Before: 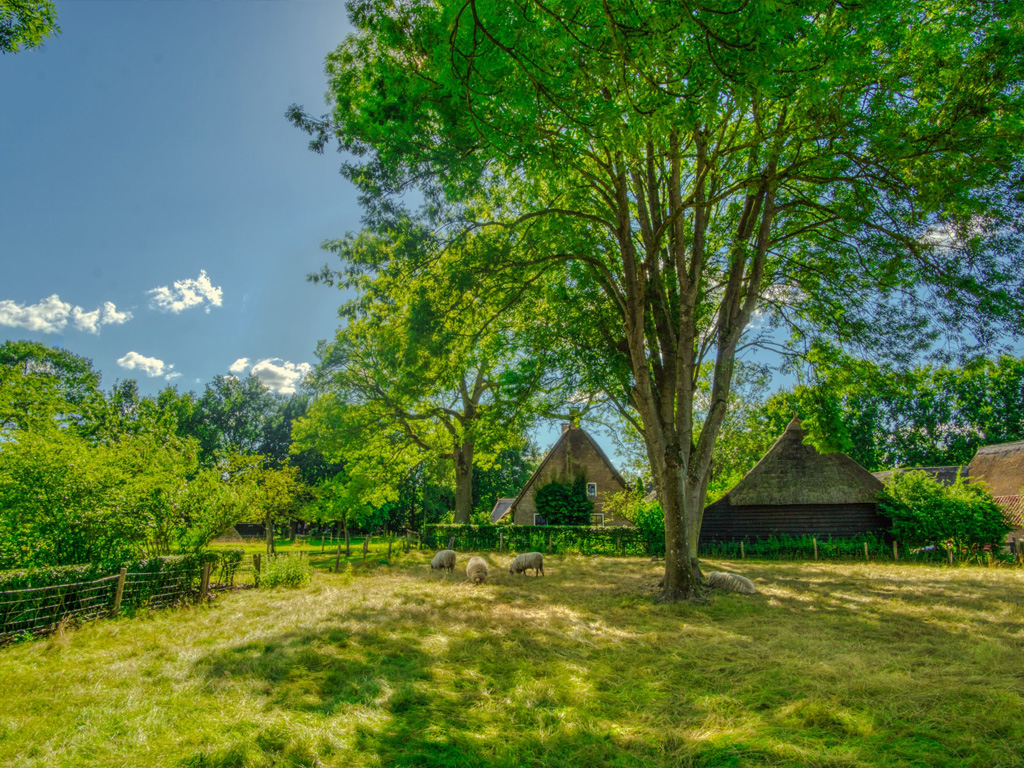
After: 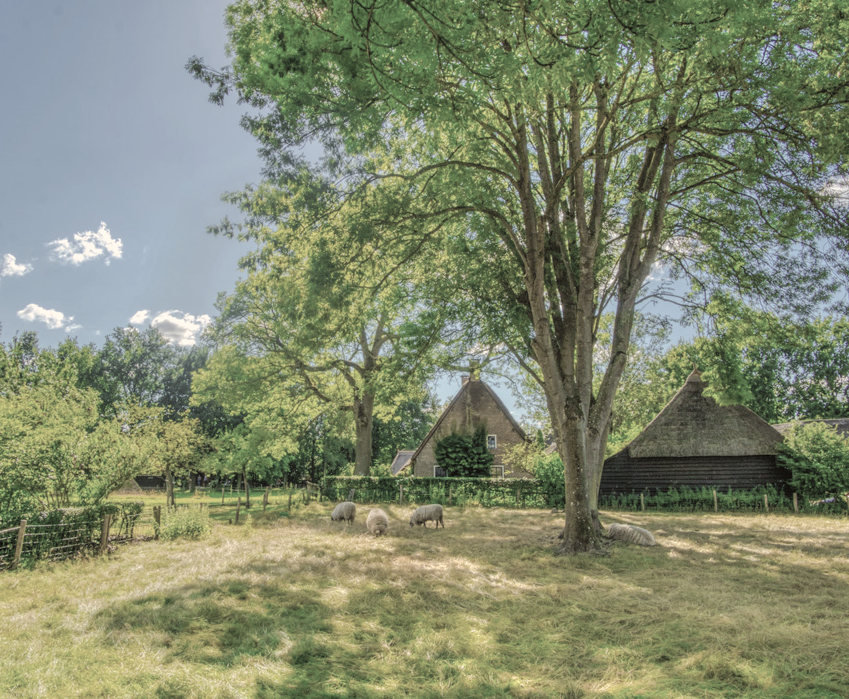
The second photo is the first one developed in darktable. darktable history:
contrast brightness saturation: brightness 0.188, saturation -0.486
crop: left 9.779%, top 6.332%, right 7.274%, bottom 2.585%
color correction: highlights a* 3.07, highlights b* -1.07, shadows a* -0.054, shadows b* 2.42, saturation 0.98
